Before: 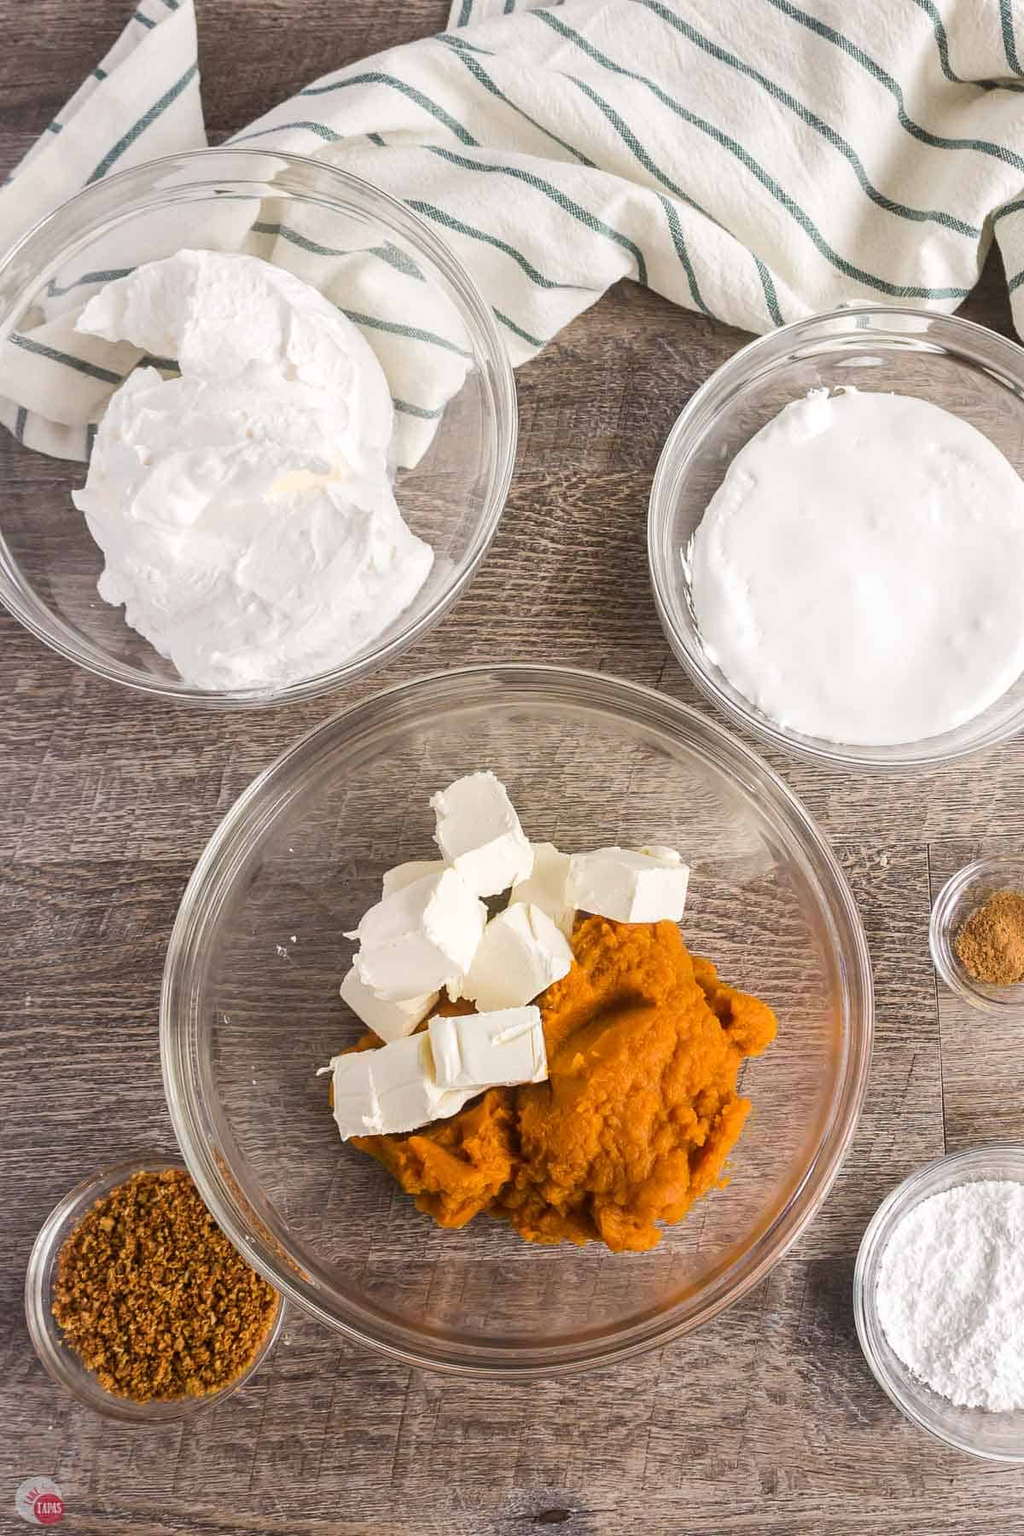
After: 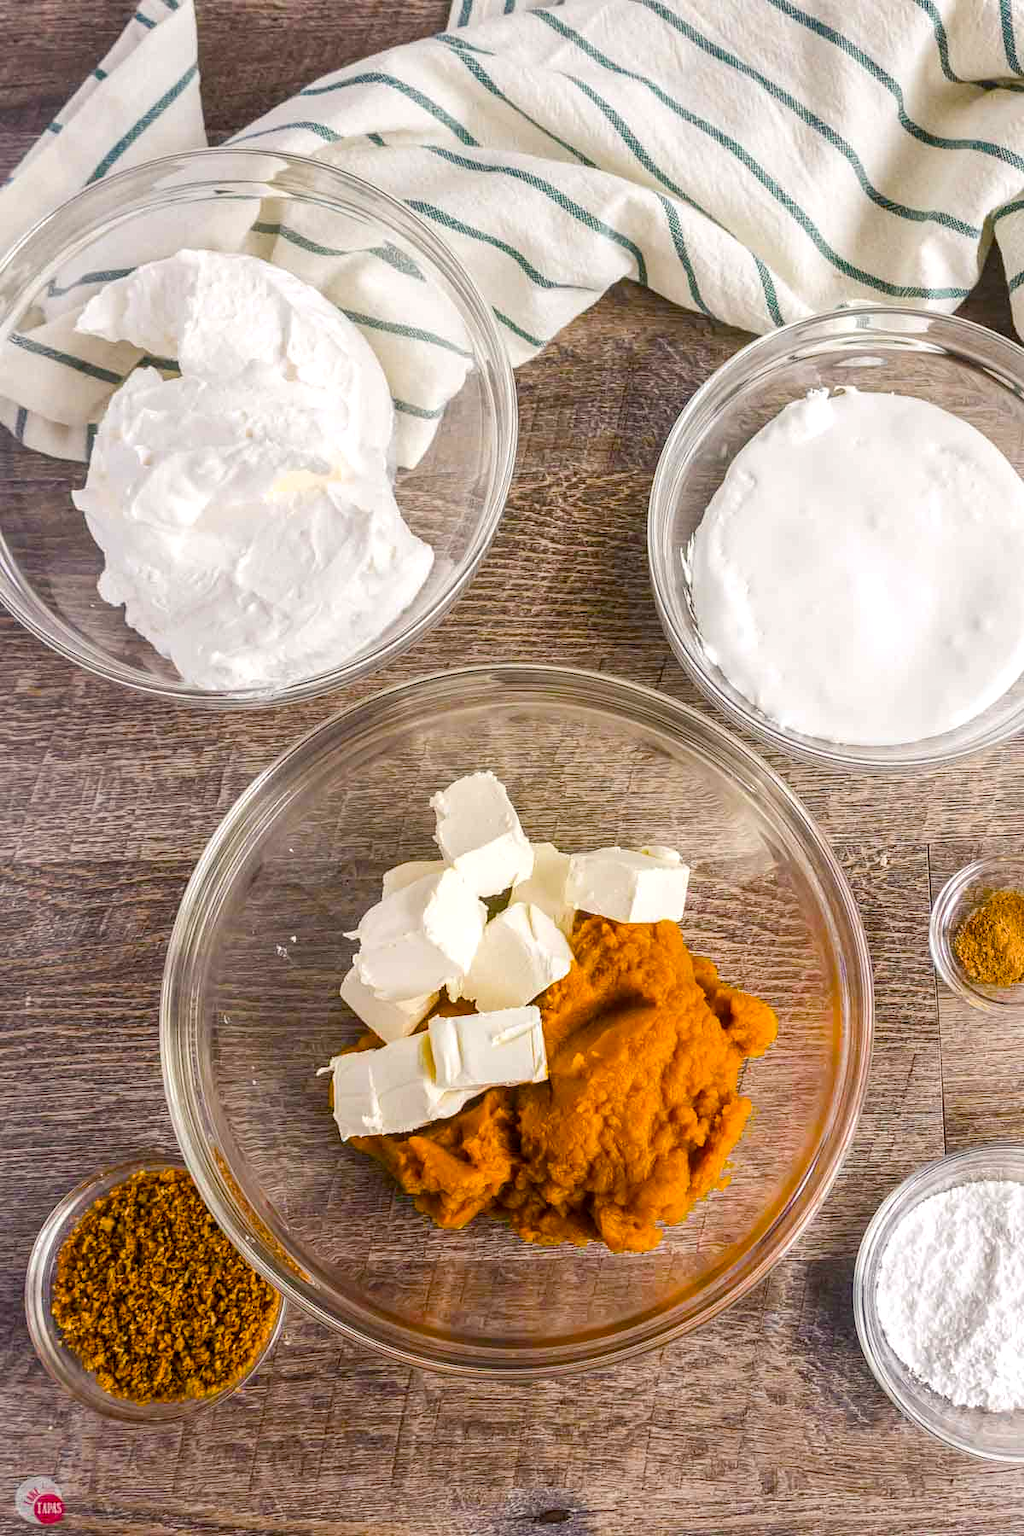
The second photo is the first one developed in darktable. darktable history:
local contrast: on, module defaults
color balance rgb: shadows lift › chroma 4.163%, shadows lift › hue 251.96°, linear chroma grading › global chroma 14.384%, perceptual saturation grading › global saturation 20%, perceptual saturation grading › highlights -14.012%, perceptual saturation grading › shadows 49.786%, global vibrance 20%
